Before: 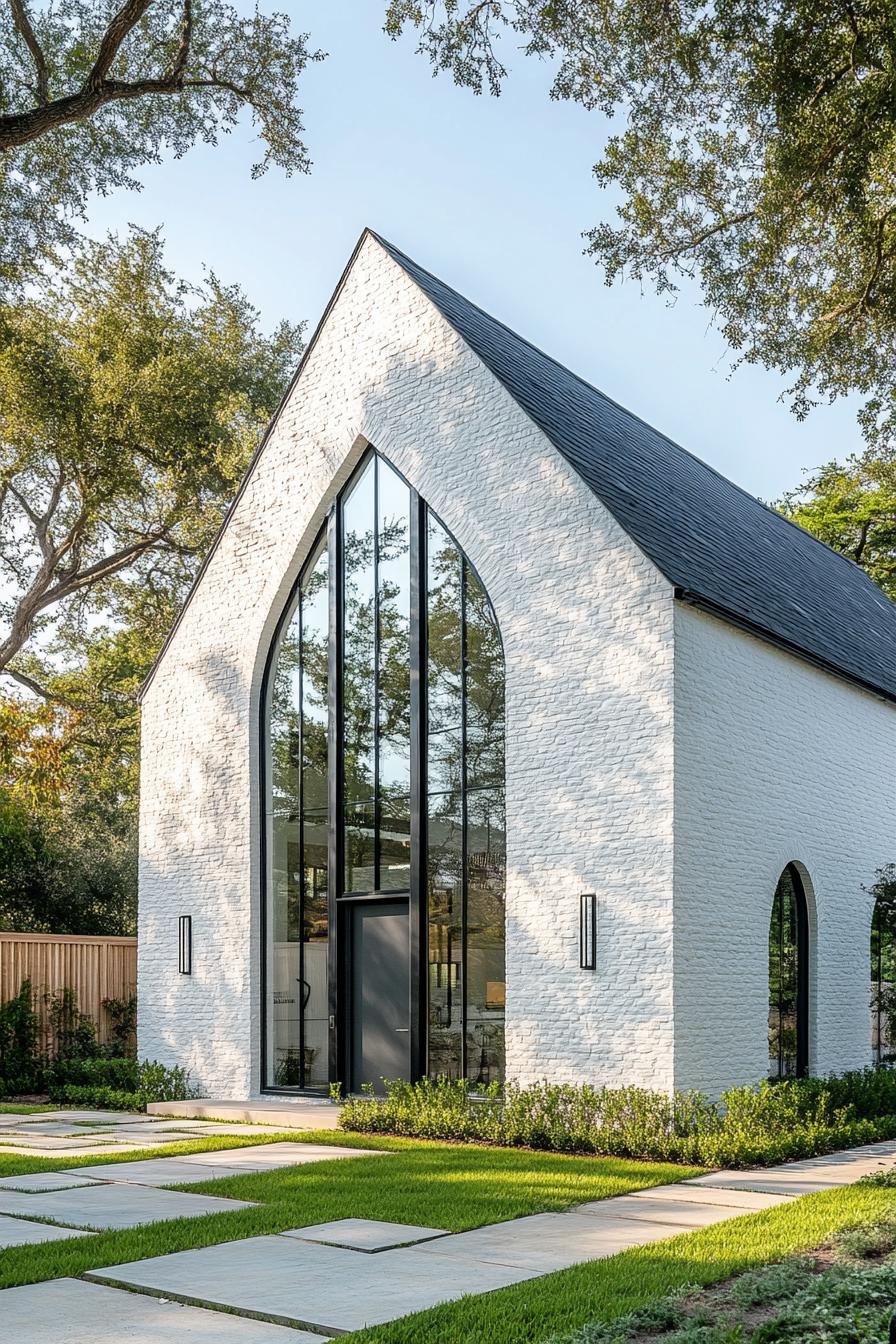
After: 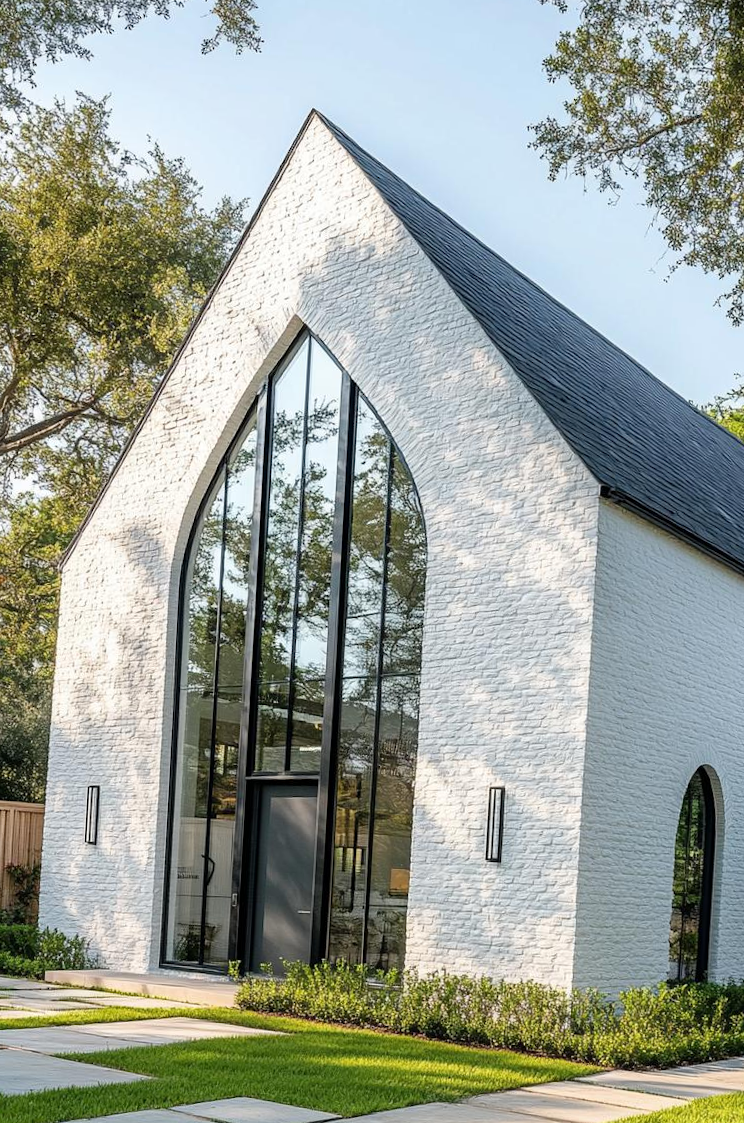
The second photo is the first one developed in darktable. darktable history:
crop and rotate: angle -3.21°, left 5.374%, top 5.197%, right 4.703%, bottom 4.342%
